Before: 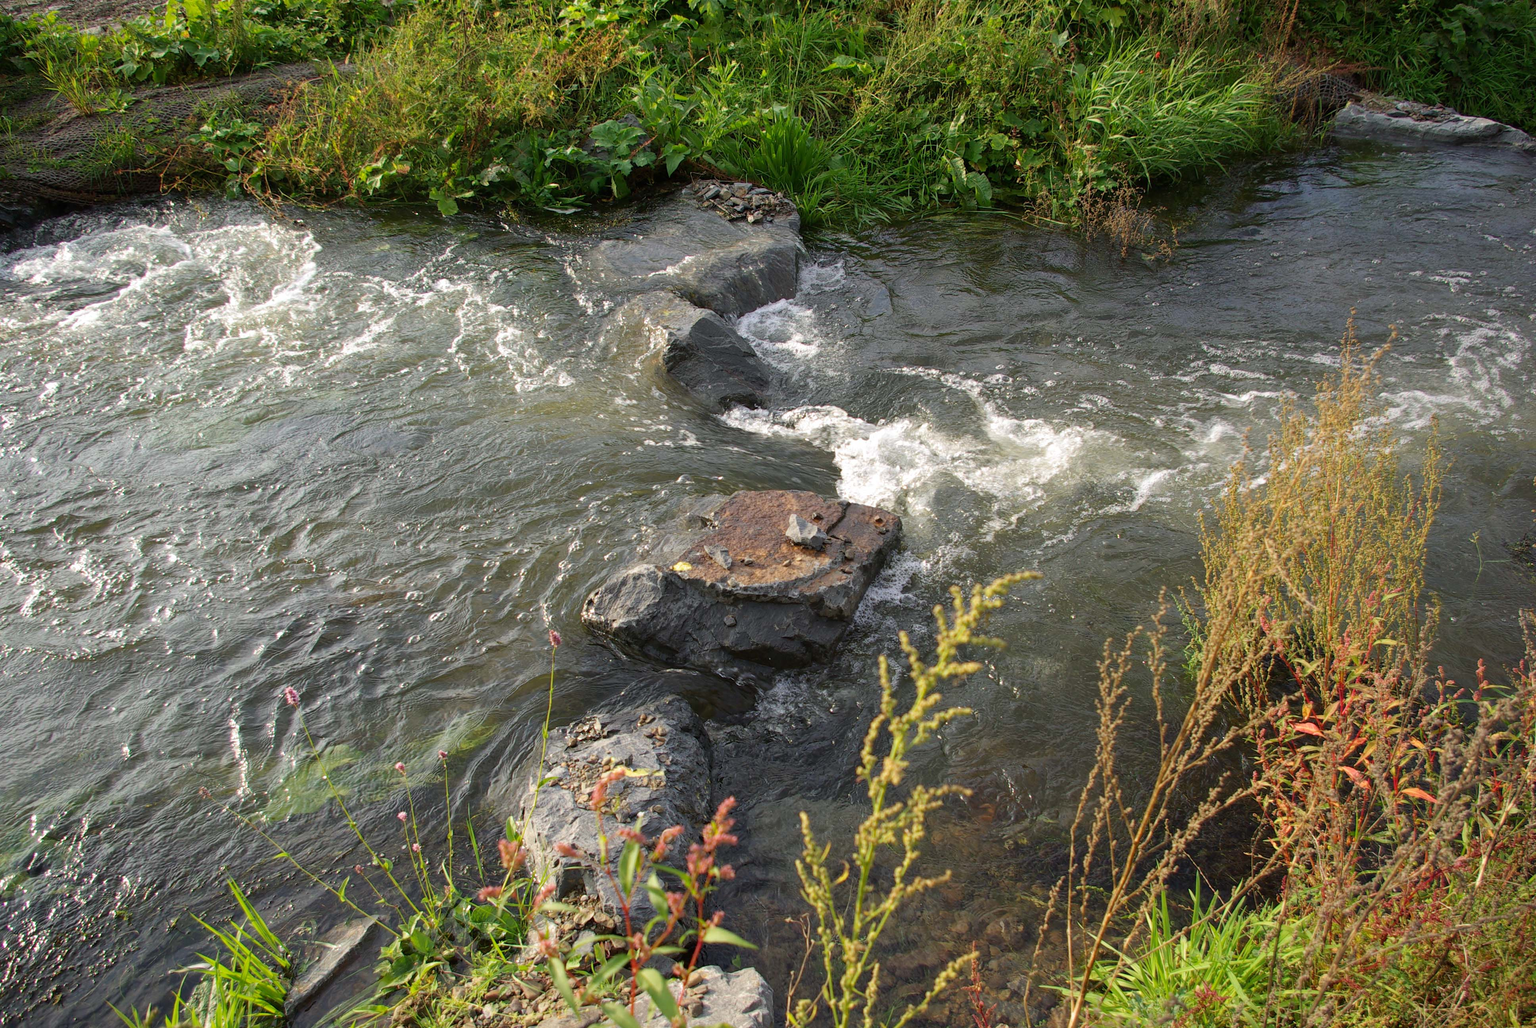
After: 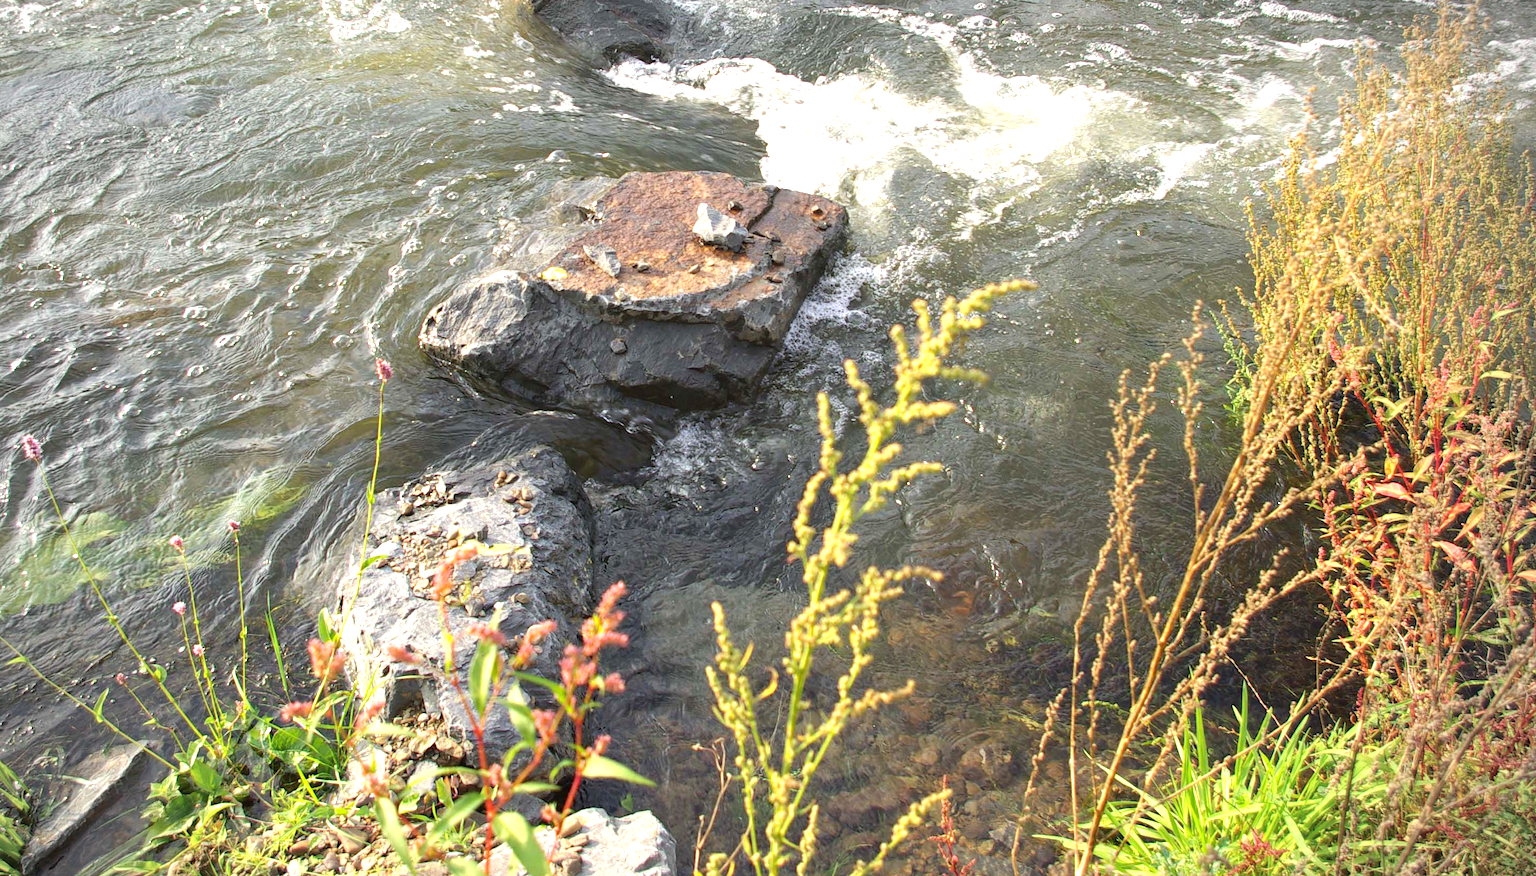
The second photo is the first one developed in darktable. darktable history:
vignetting: fall-off start 79.73%, brightness -0.575
exposure: black level correction 0, exposure 1.1 EV, compensate highlight preservation false
crop and rotate: left 17.501%, top 35.278%, right 7.821%, bottom 1.031%
